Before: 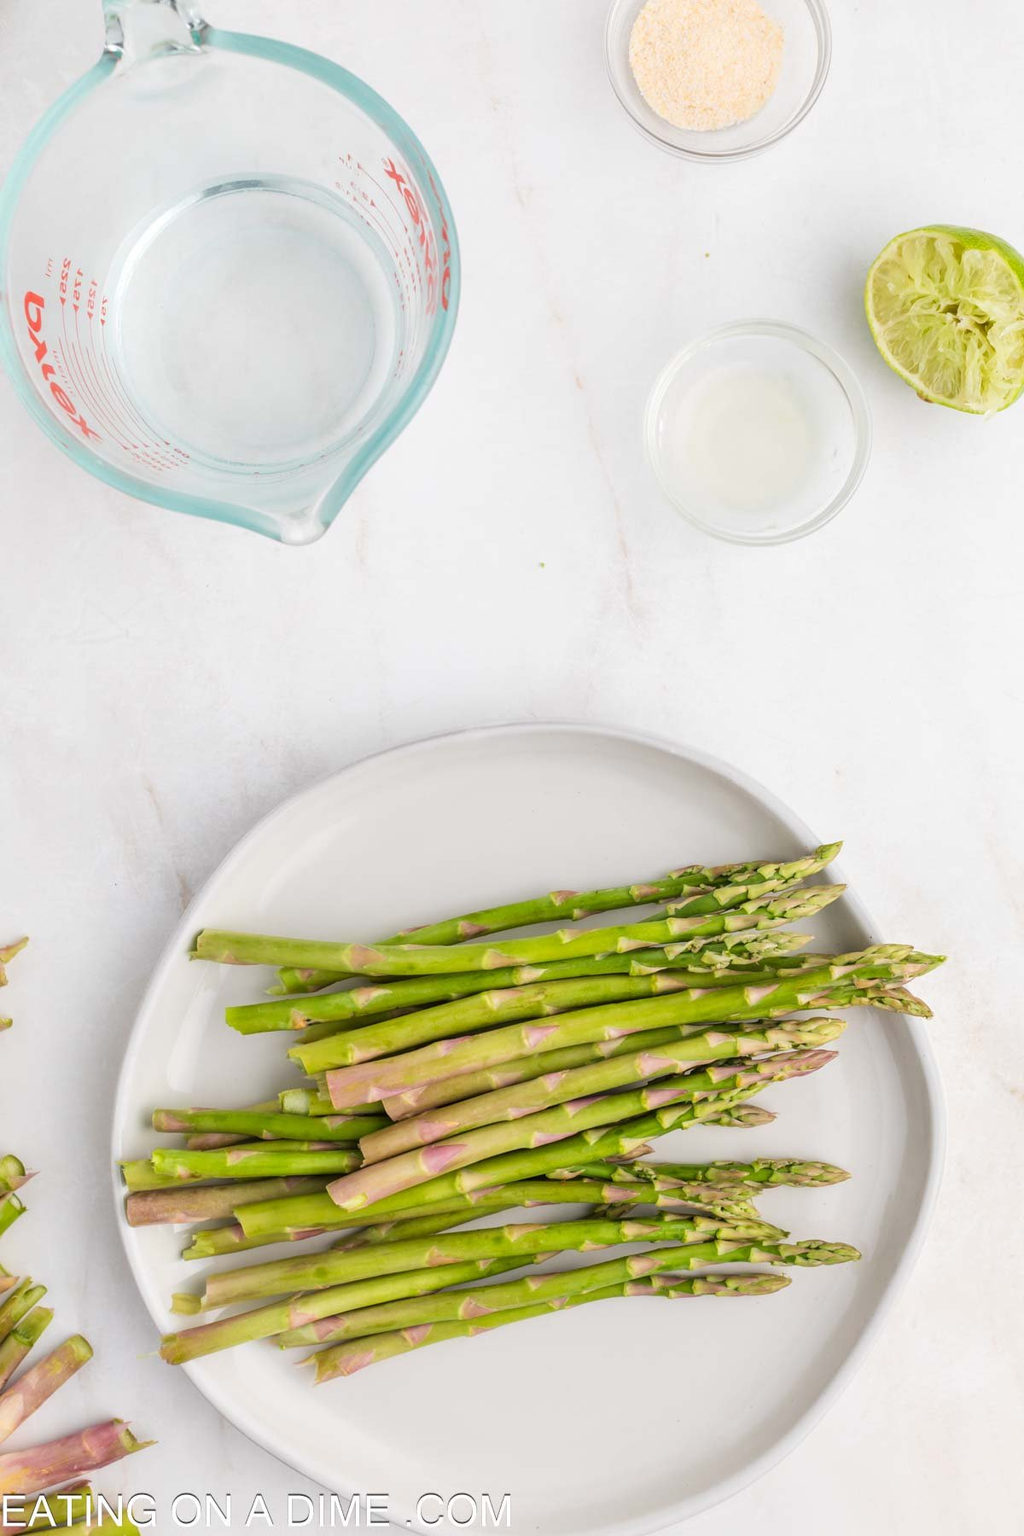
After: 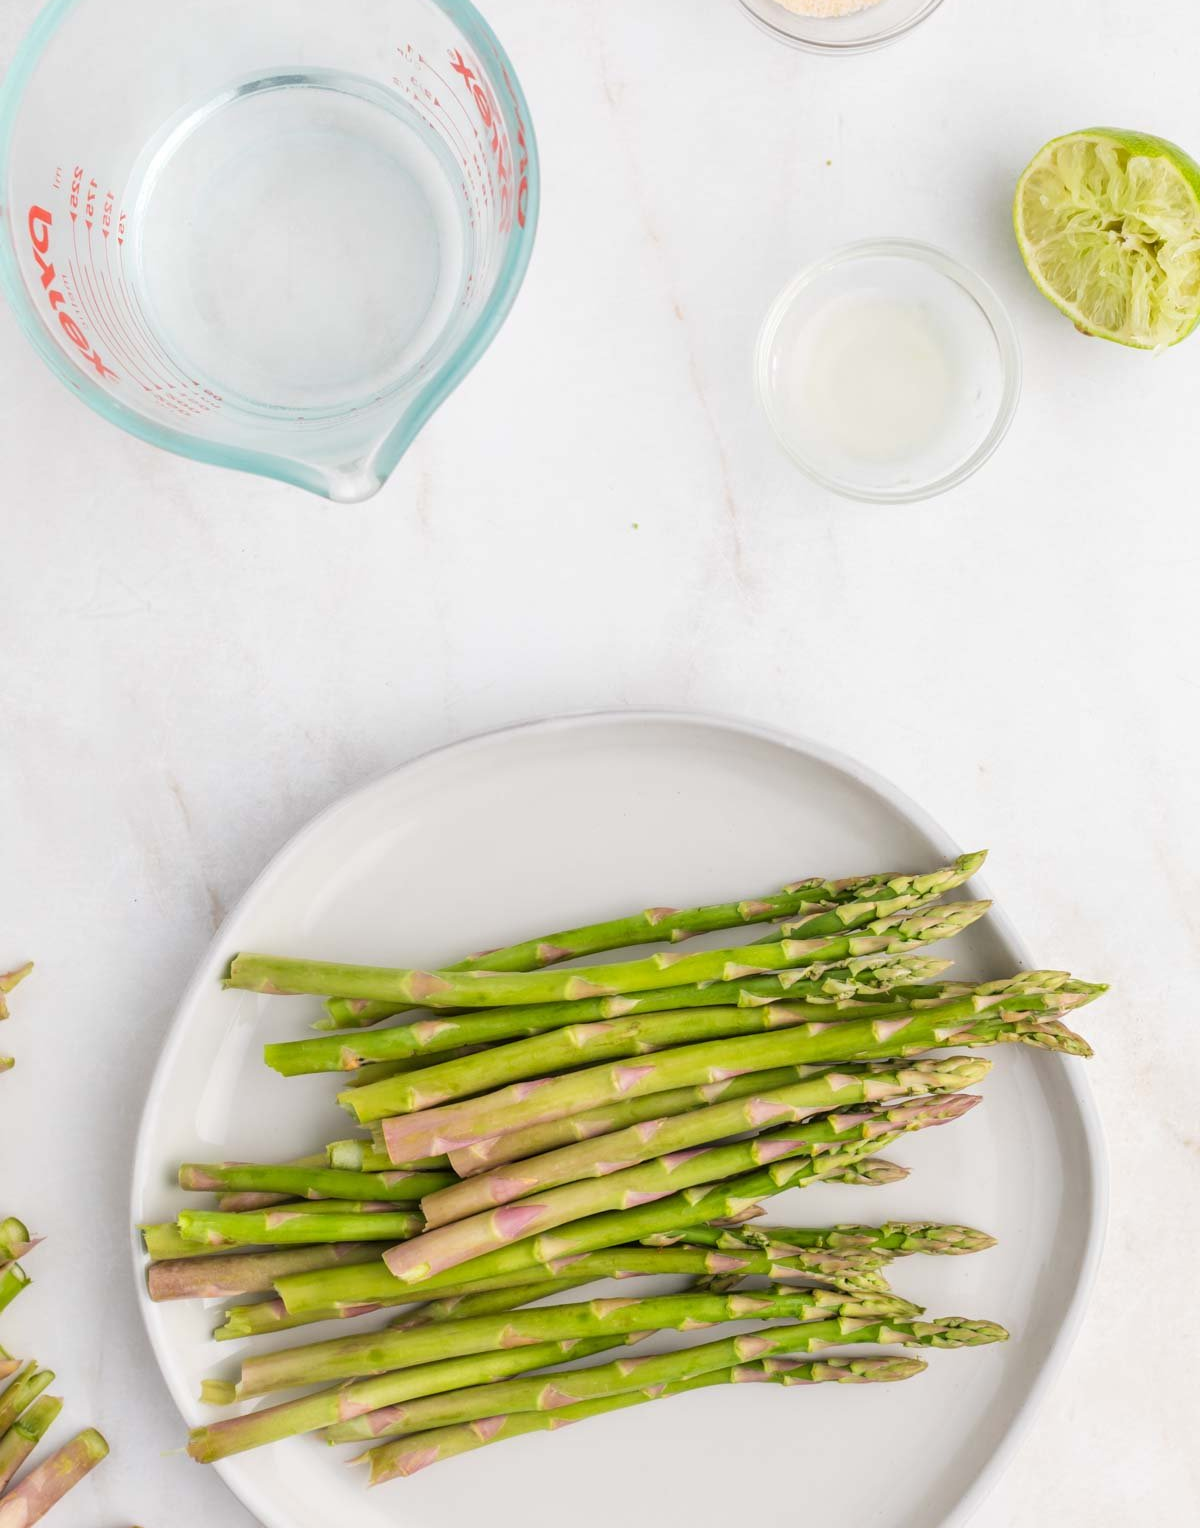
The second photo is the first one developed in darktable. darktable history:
crop: top 7.563%, bottom 7.525%
